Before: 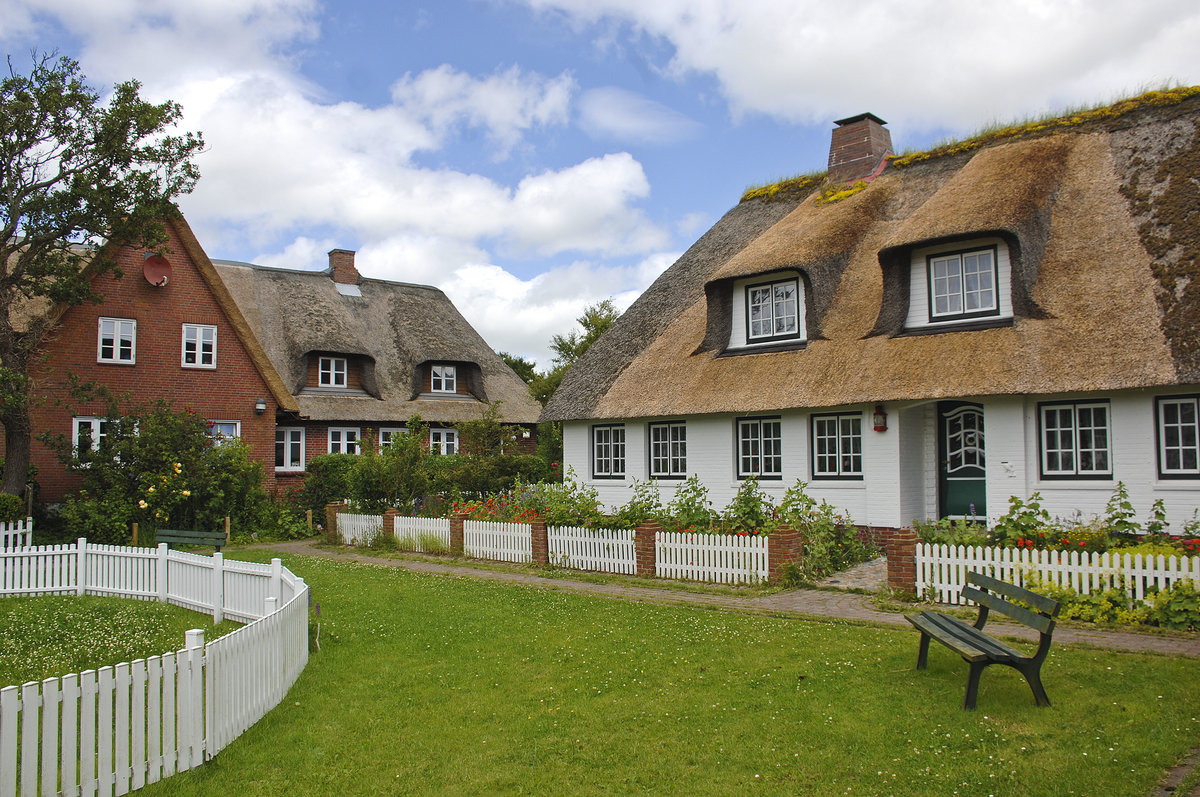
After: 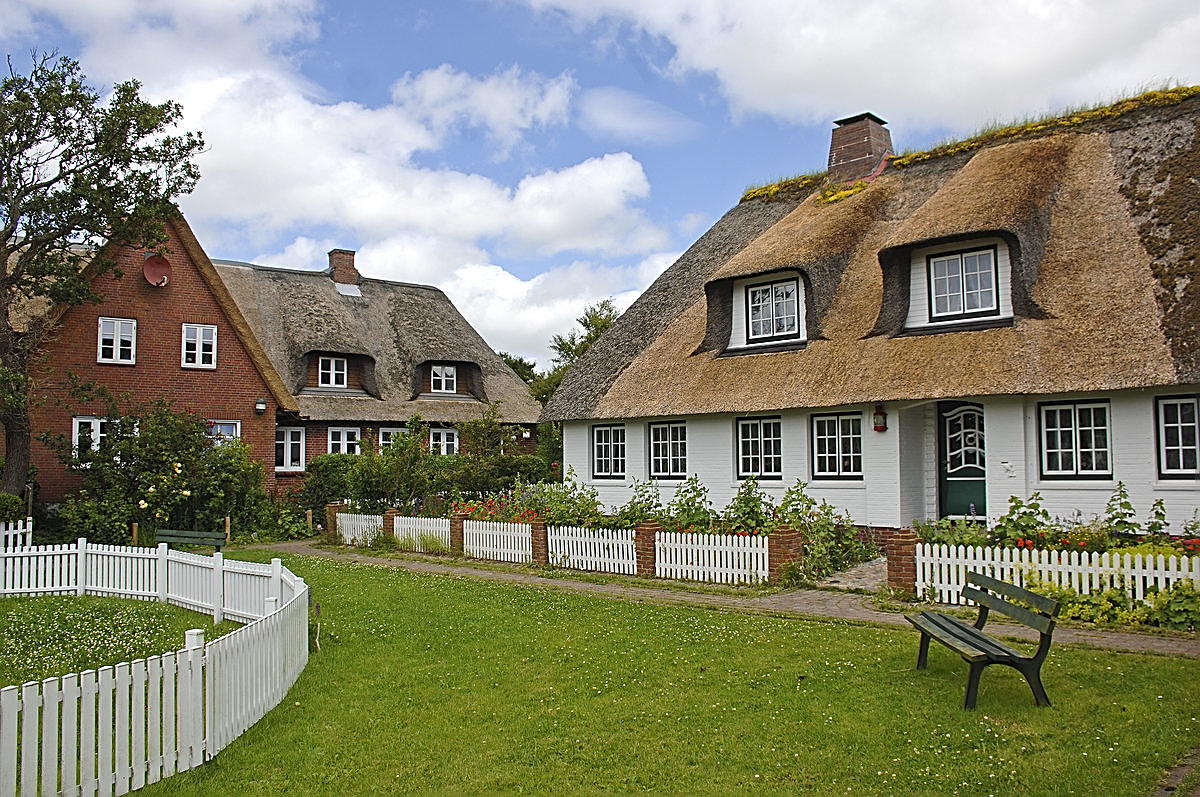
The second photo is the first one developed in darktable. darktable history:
sharpen: amount 0.901
